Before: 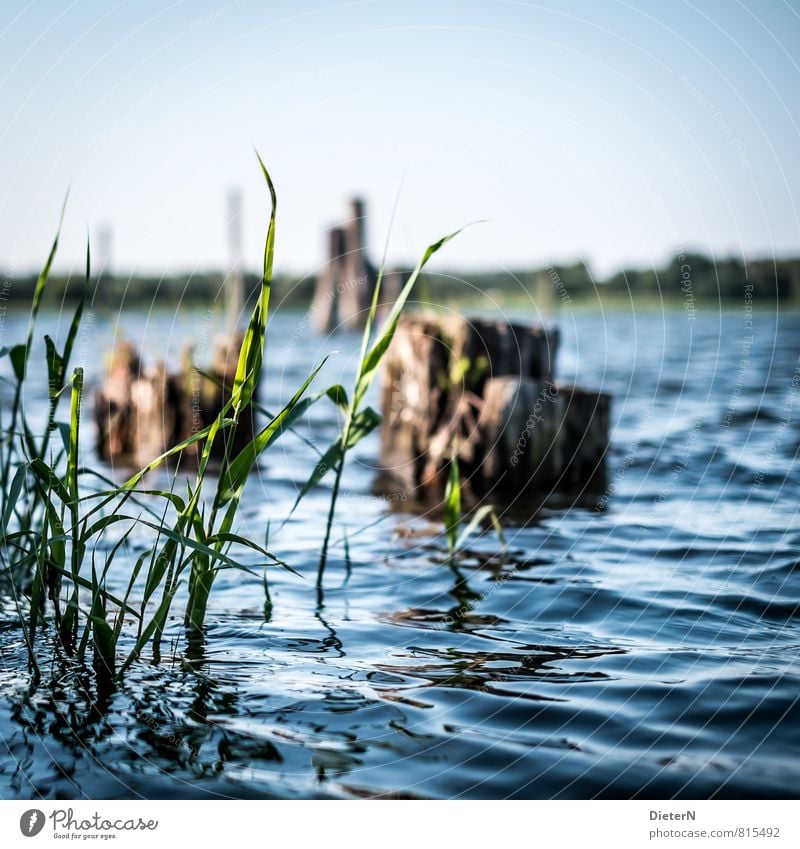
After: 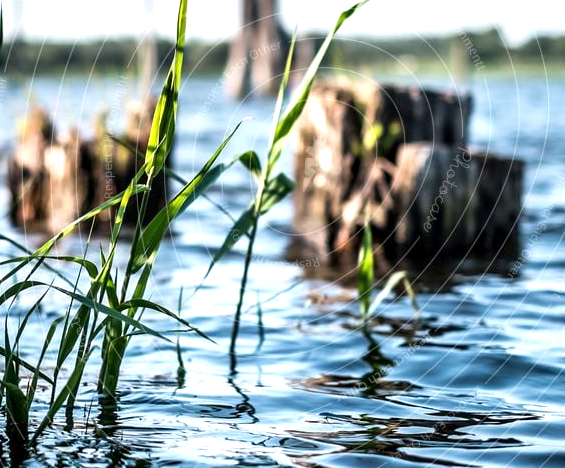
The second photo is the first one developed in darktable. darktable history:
exposure: black level correction 0.001, exposure 0.499 EV, compensate exposure bias true, compensate highlight preservation false
crop: left 10.996%, top 27.63%, right 18.285%, bottom 17.128%
